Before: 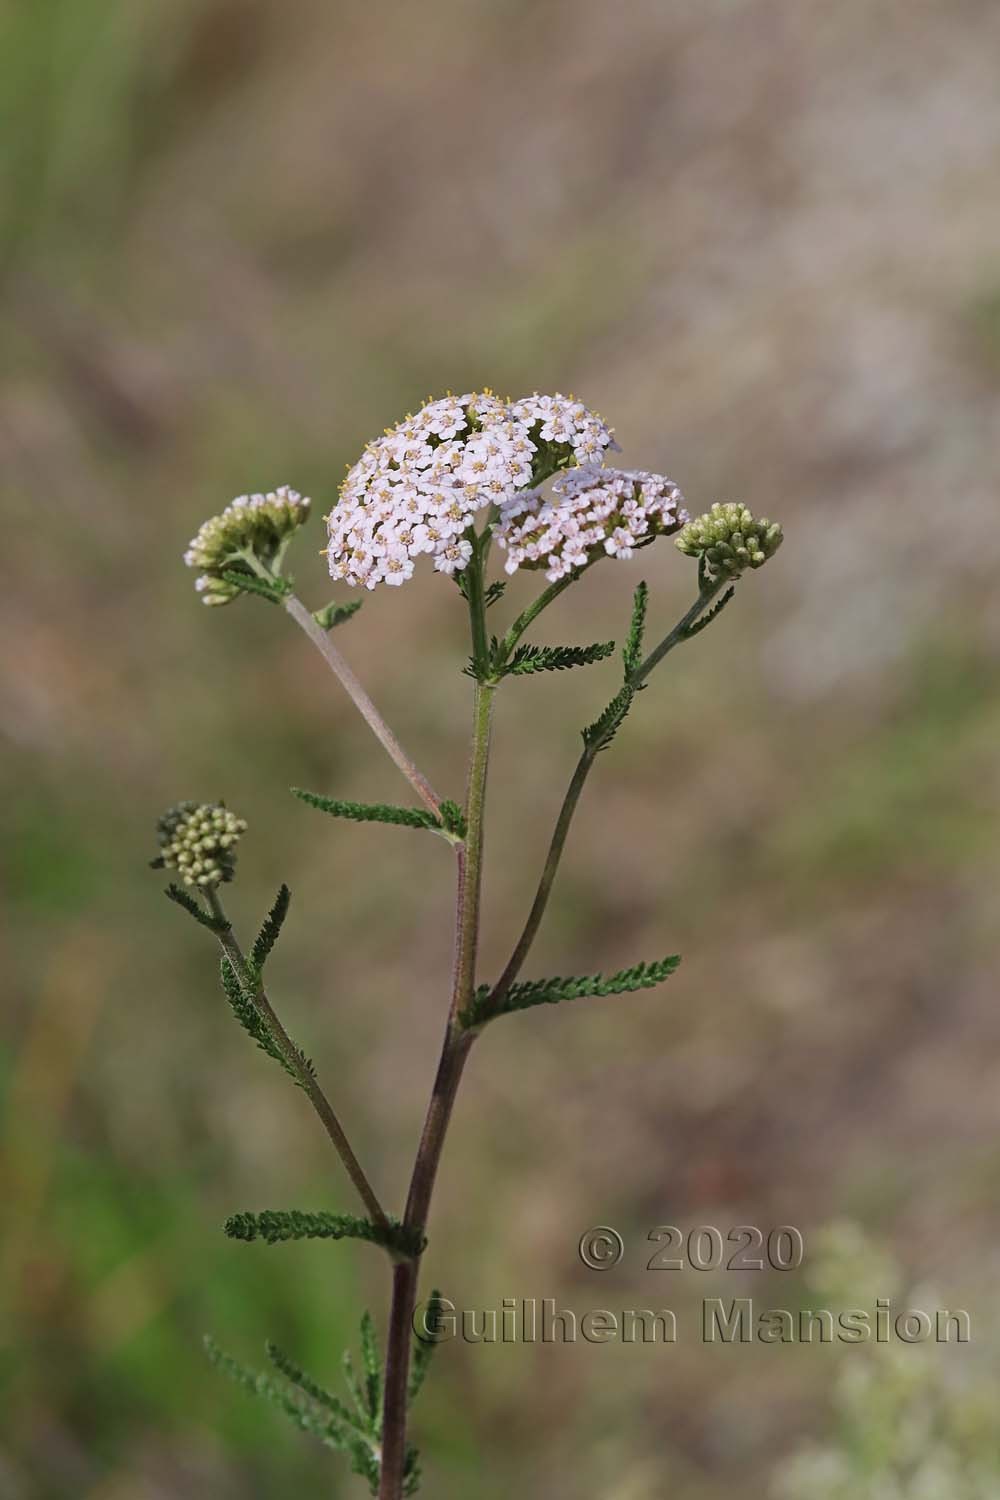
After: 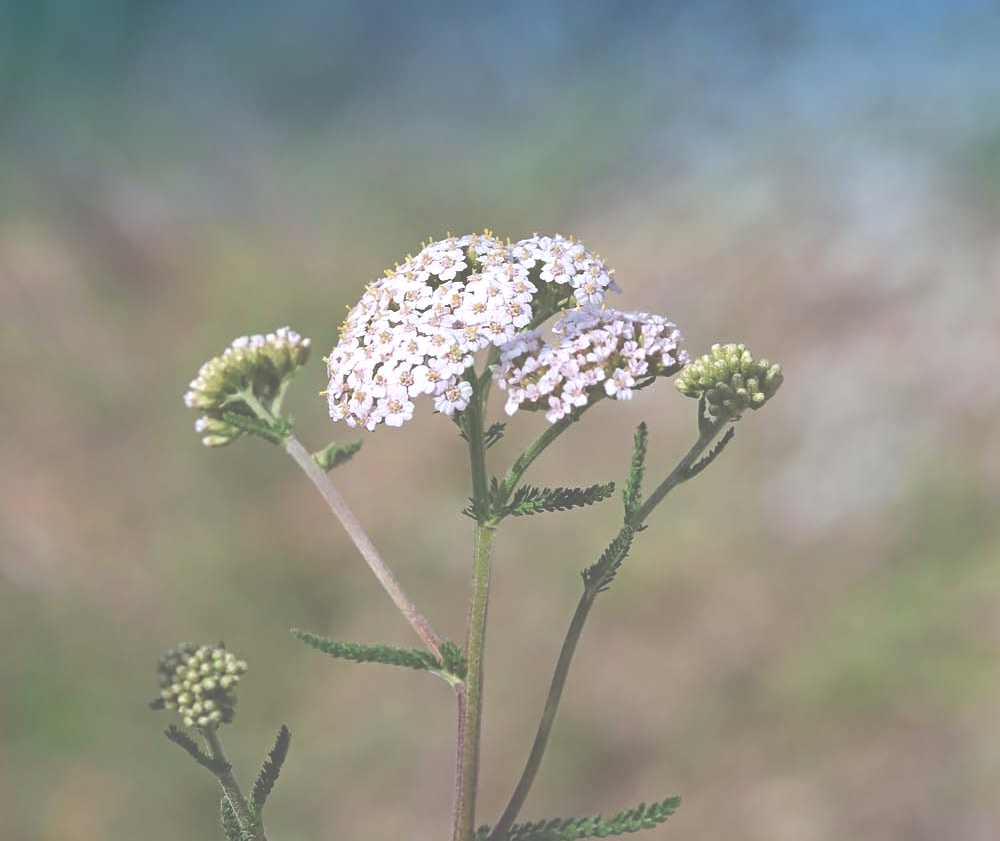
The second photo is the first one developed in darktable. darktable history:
crop and rotate: top 10.605%, bottom 33.274%
graduated density: density 2.02 EV, hardness 44%, rotation 0.374°, offset 8.21, hue 208.8°, saturation 97%
exposure: black level correction -0.071, exposure 0.5 EV, compensate highlight preservation false
white balance: red 0.98, blue 1.034
